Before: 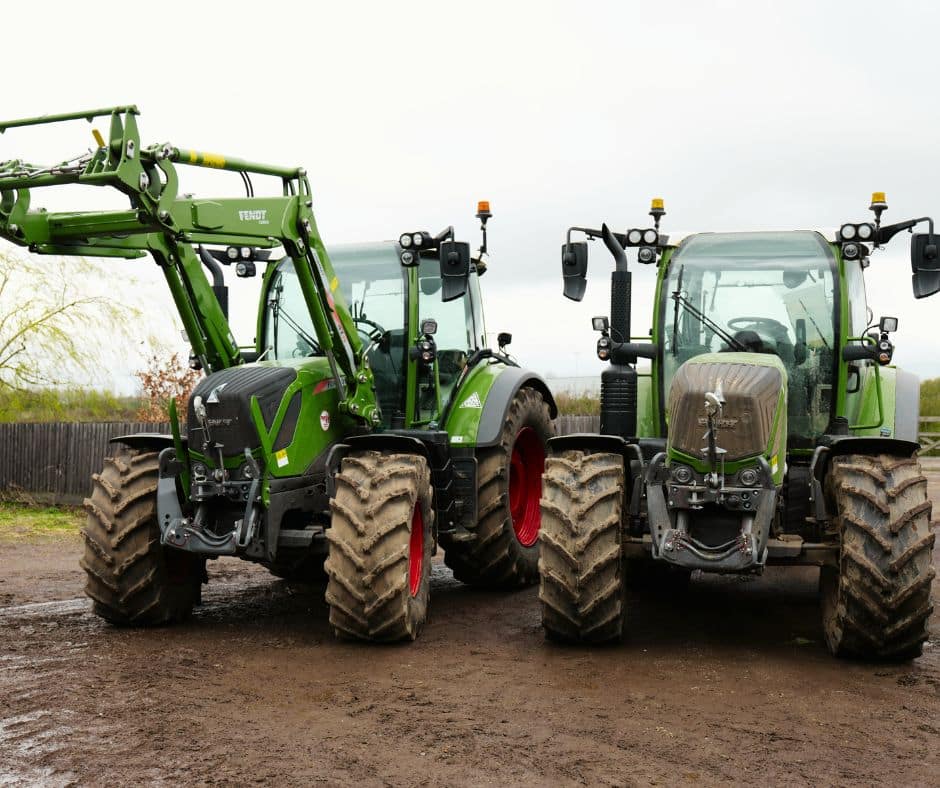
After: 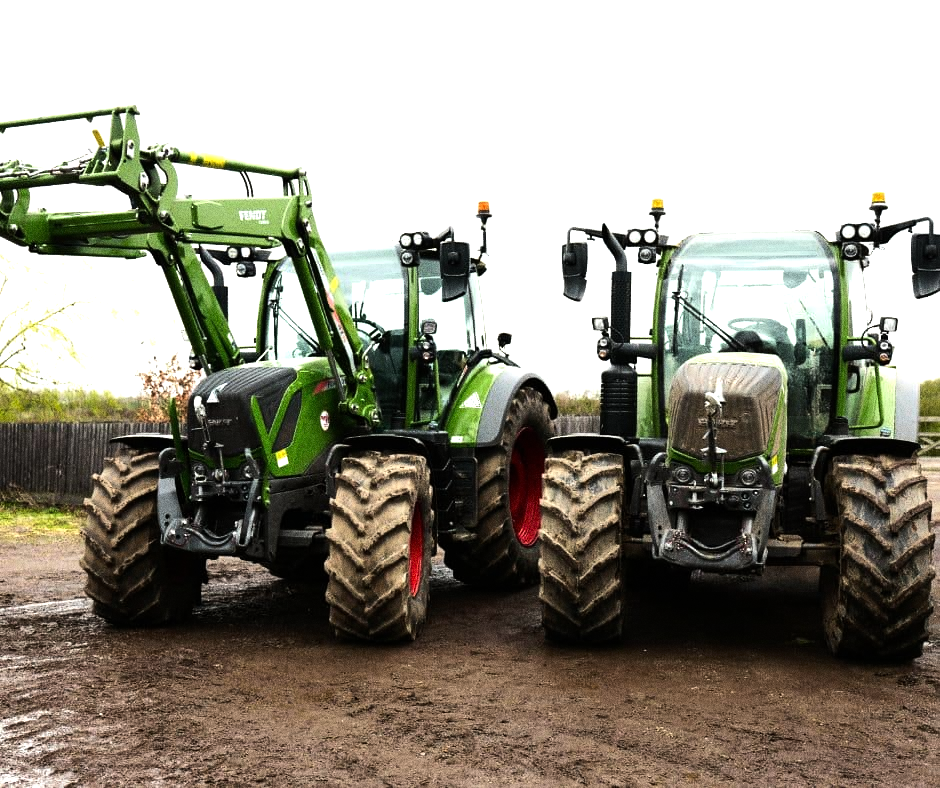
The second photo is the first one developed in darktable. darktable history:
grain: coarseness 0.09 ISO, strength 40%
tone equalizer: -8 EV -1.08 EV, -7 EV -1.01 EV, -6 EV -0.867 EV, -5 EV -0.578 EV, -3 EV 0.578 EV, -2 EV 0.867 EV, -1 EV 1.01 EV, +0 EV 1.08 EV, edges refinement/feathering 500, mask exposure compensation -1.57 EV, preserve details no
